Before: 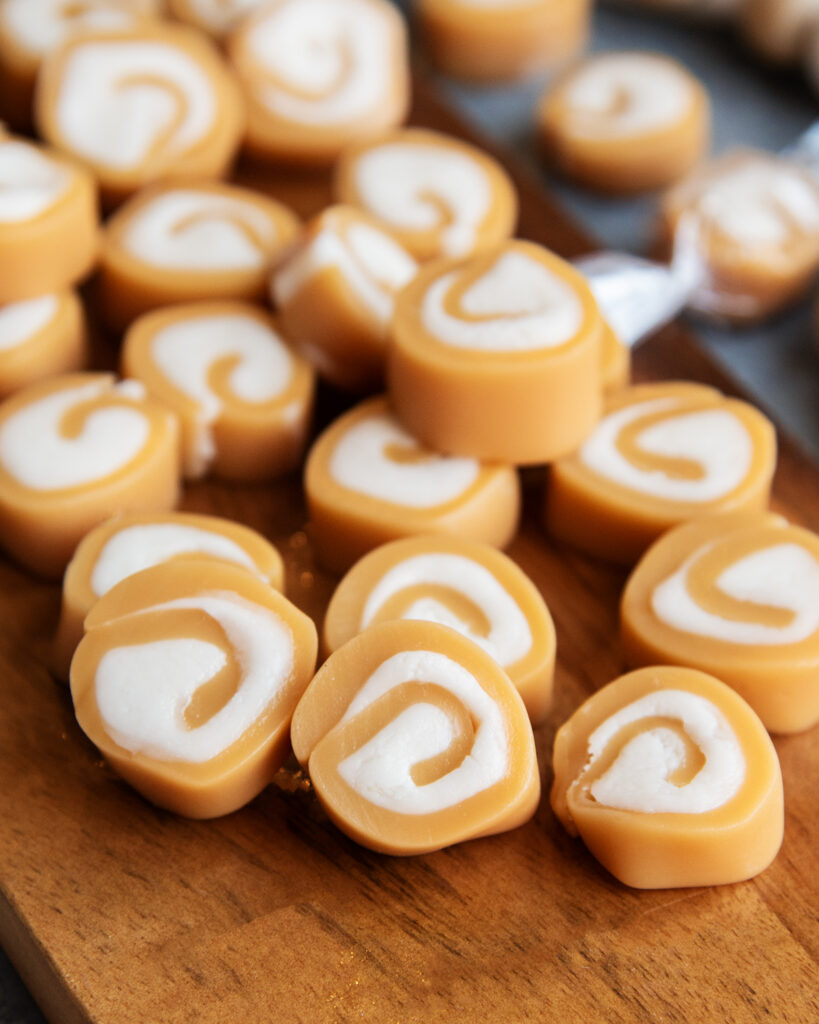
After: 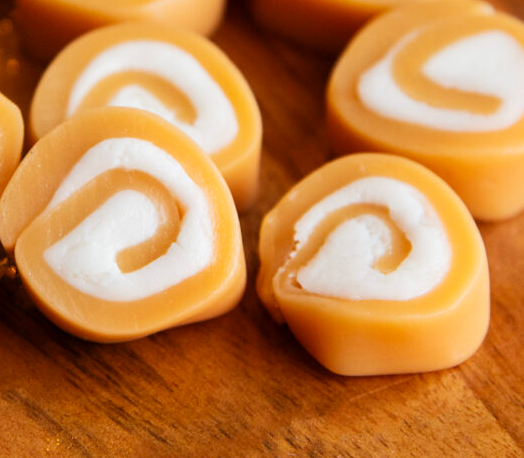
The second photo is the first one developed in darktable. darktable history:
crop and rotate: left 36.001%, top 50.19%, bottom 5.006%
